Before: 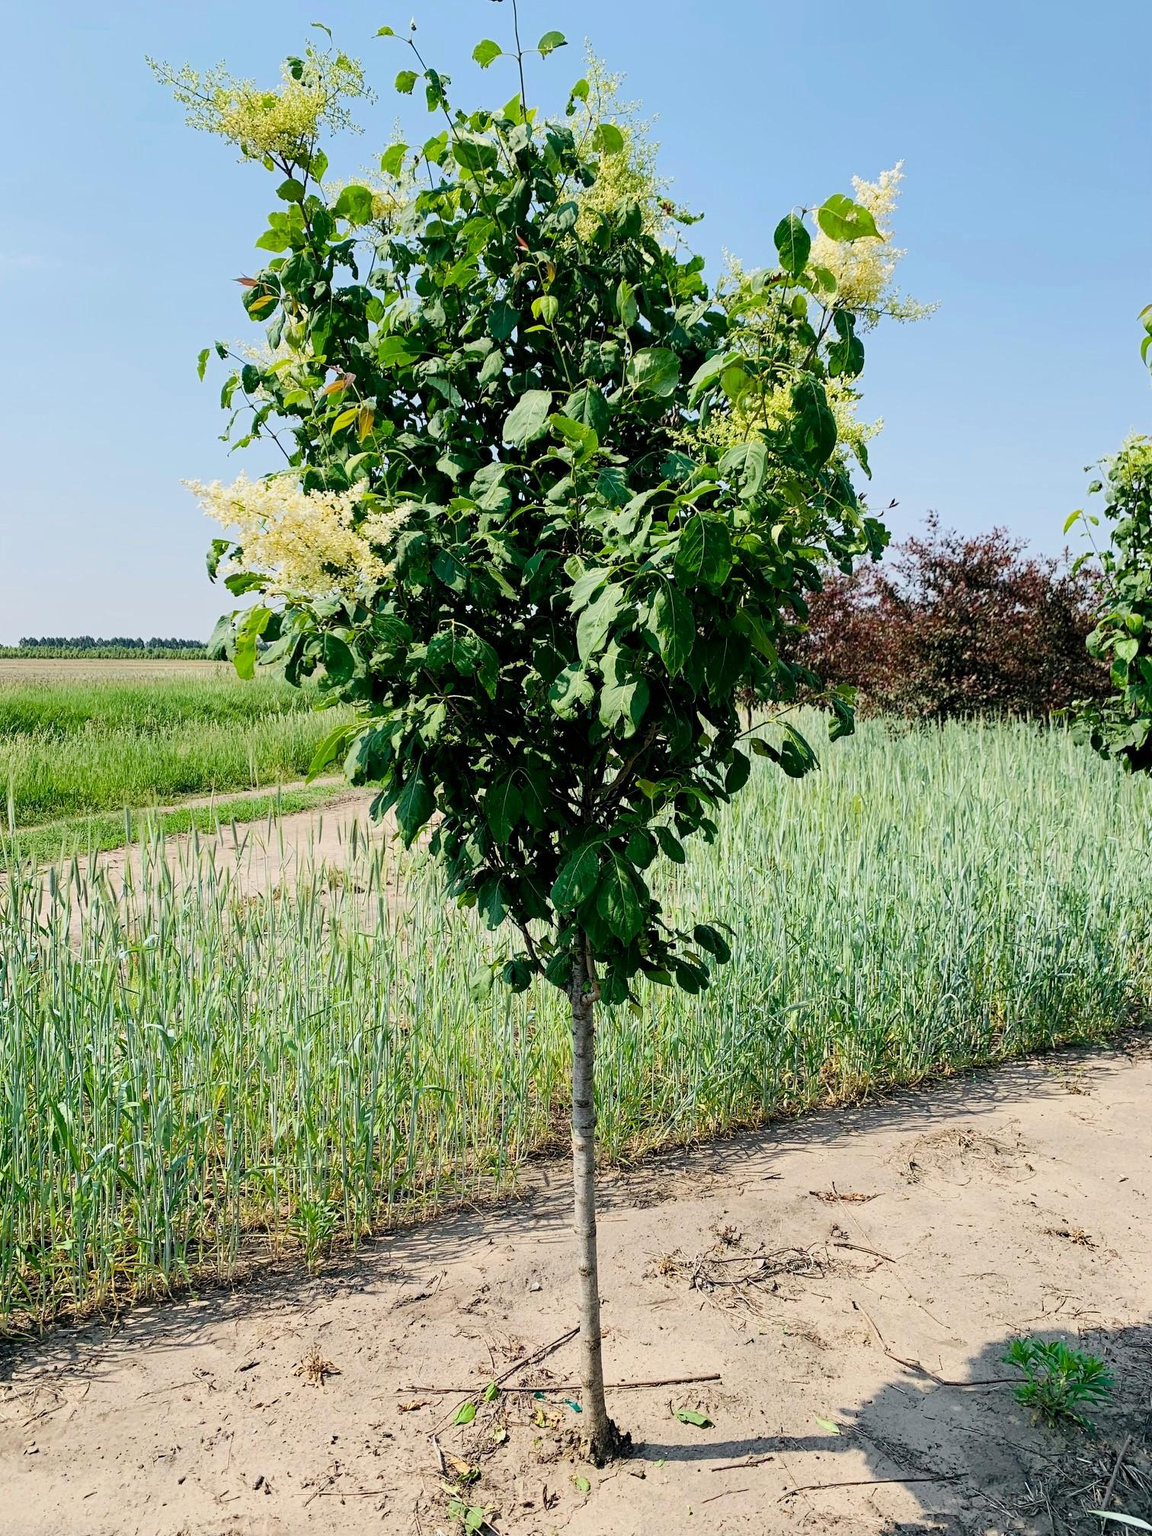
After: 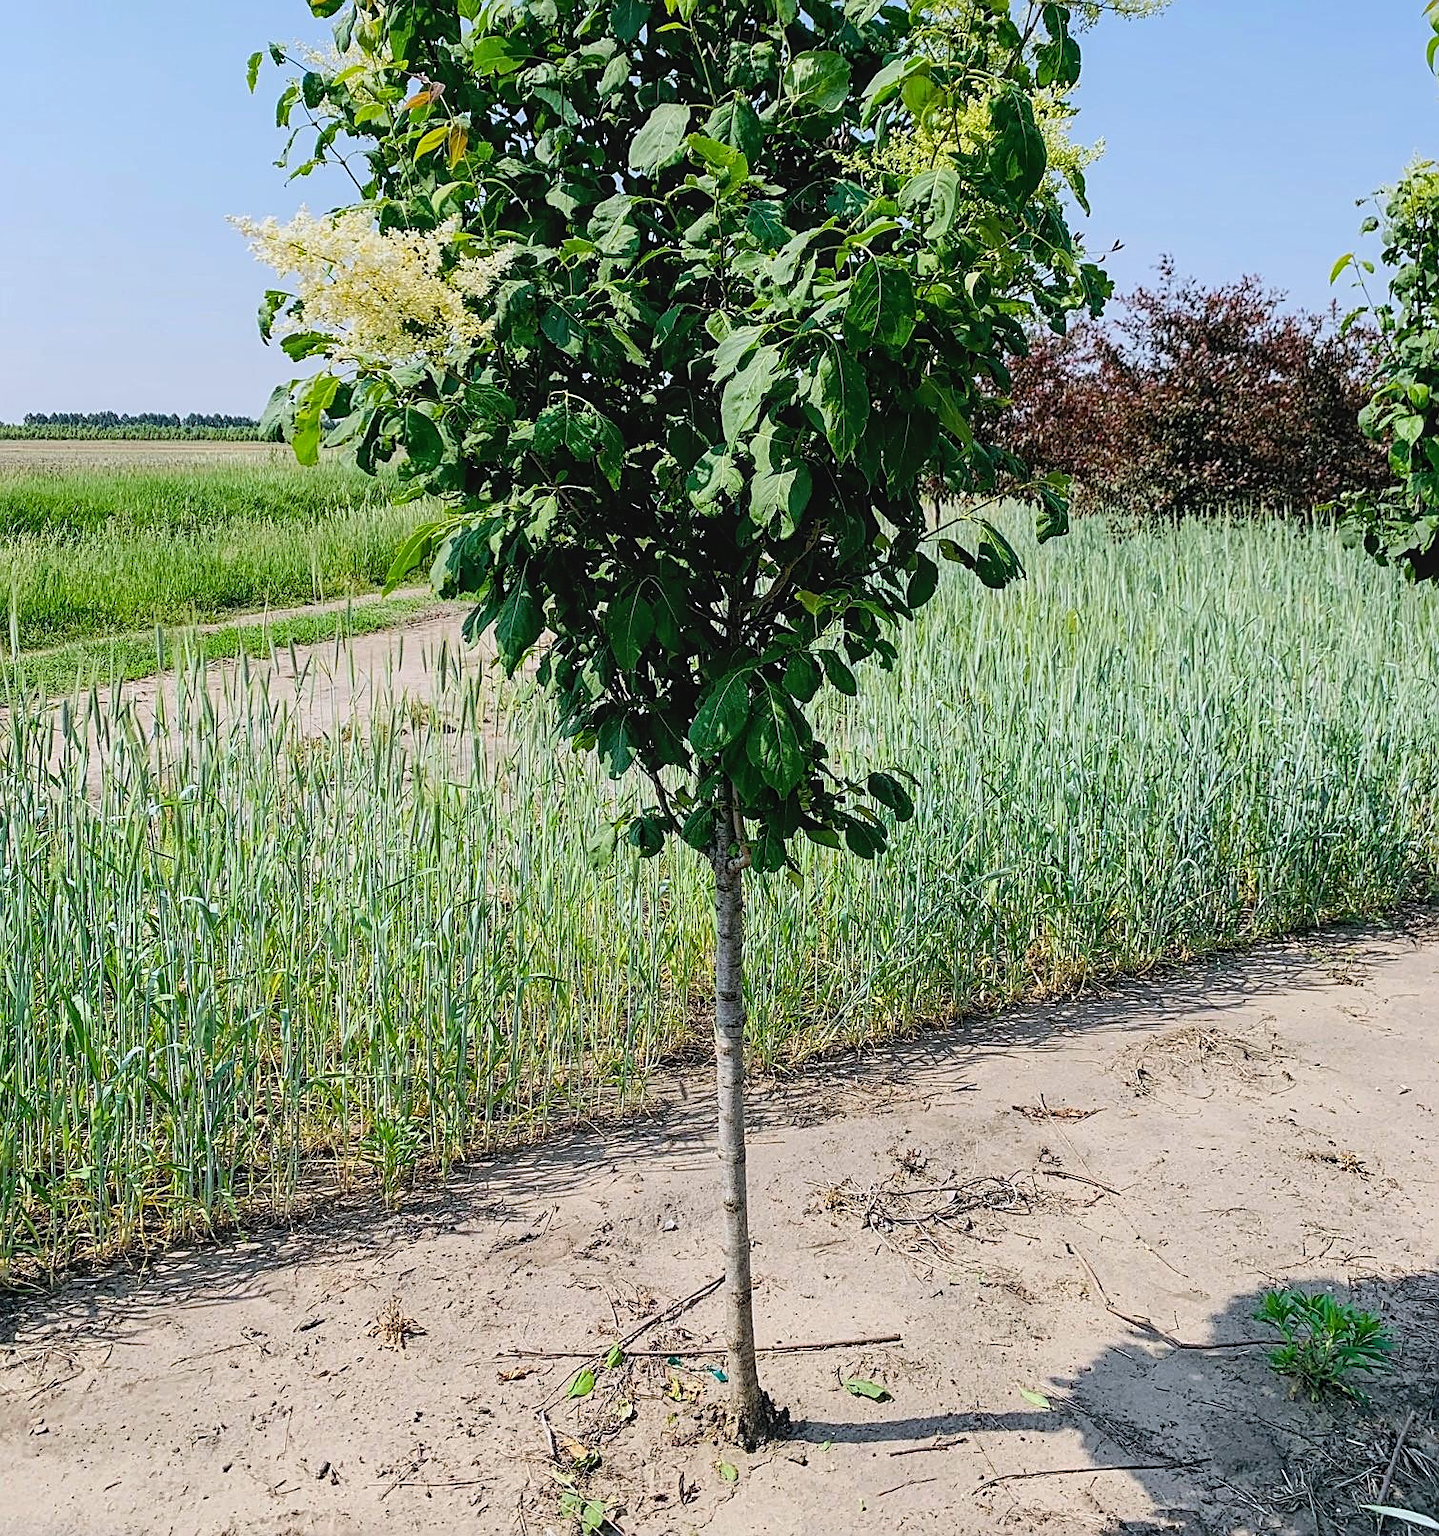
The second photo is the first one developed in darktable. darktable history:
local contrast: detail 110%
crop and rotate: top 19.998%
white balance: red 0.984, blue 1.059
sharpen: on, module defaults
